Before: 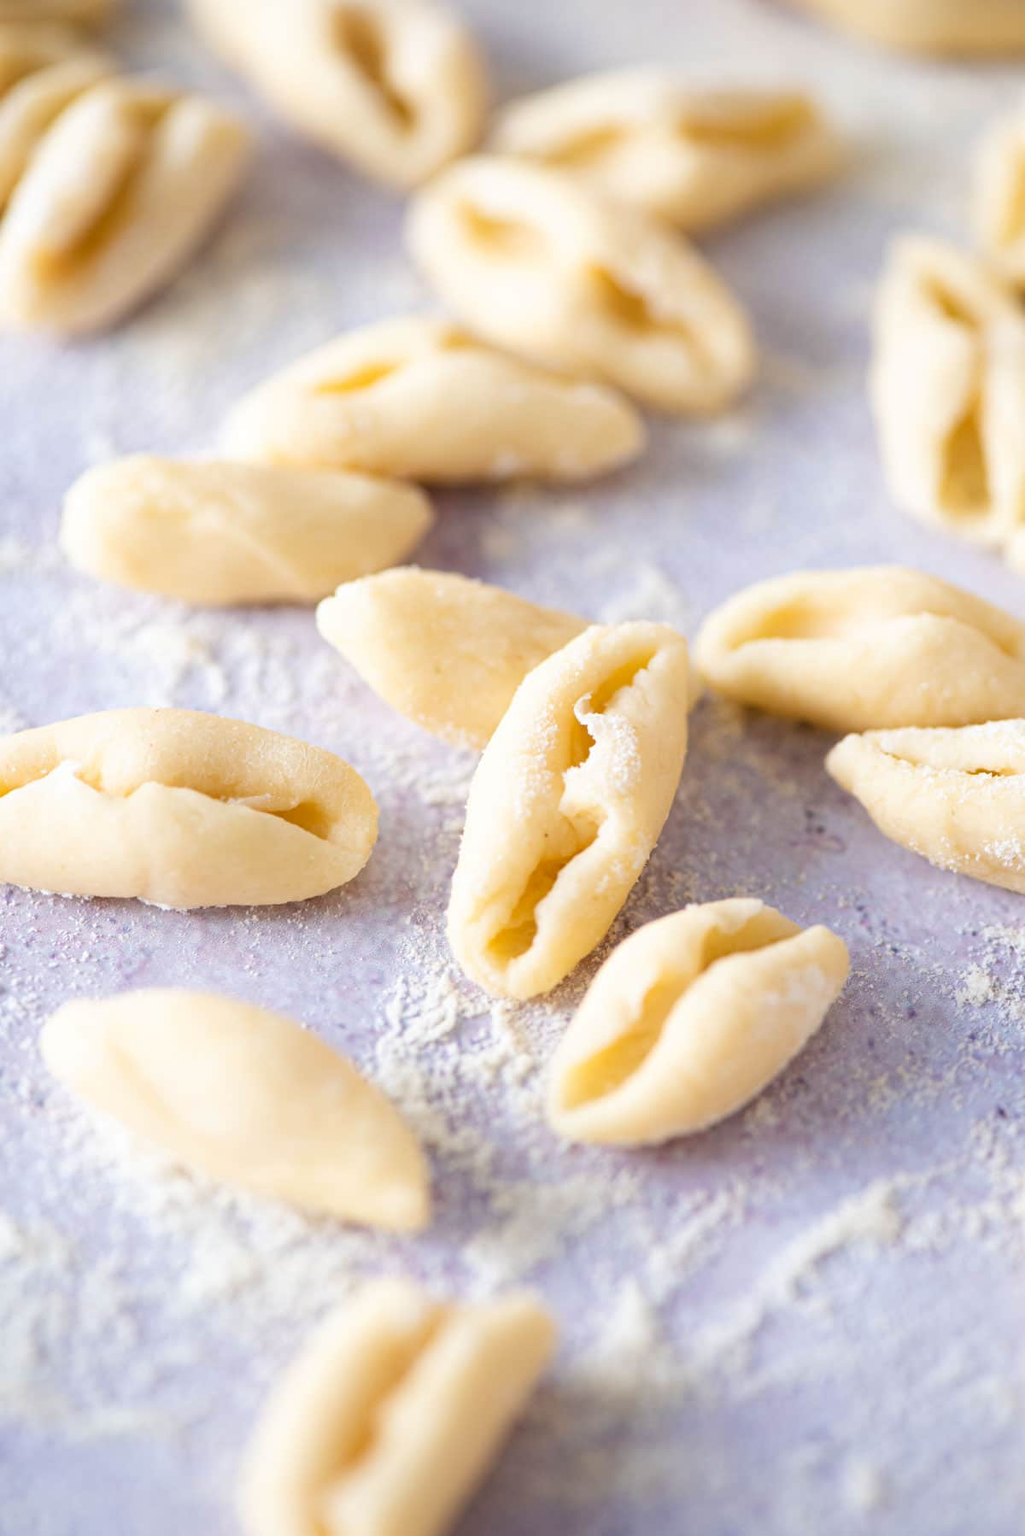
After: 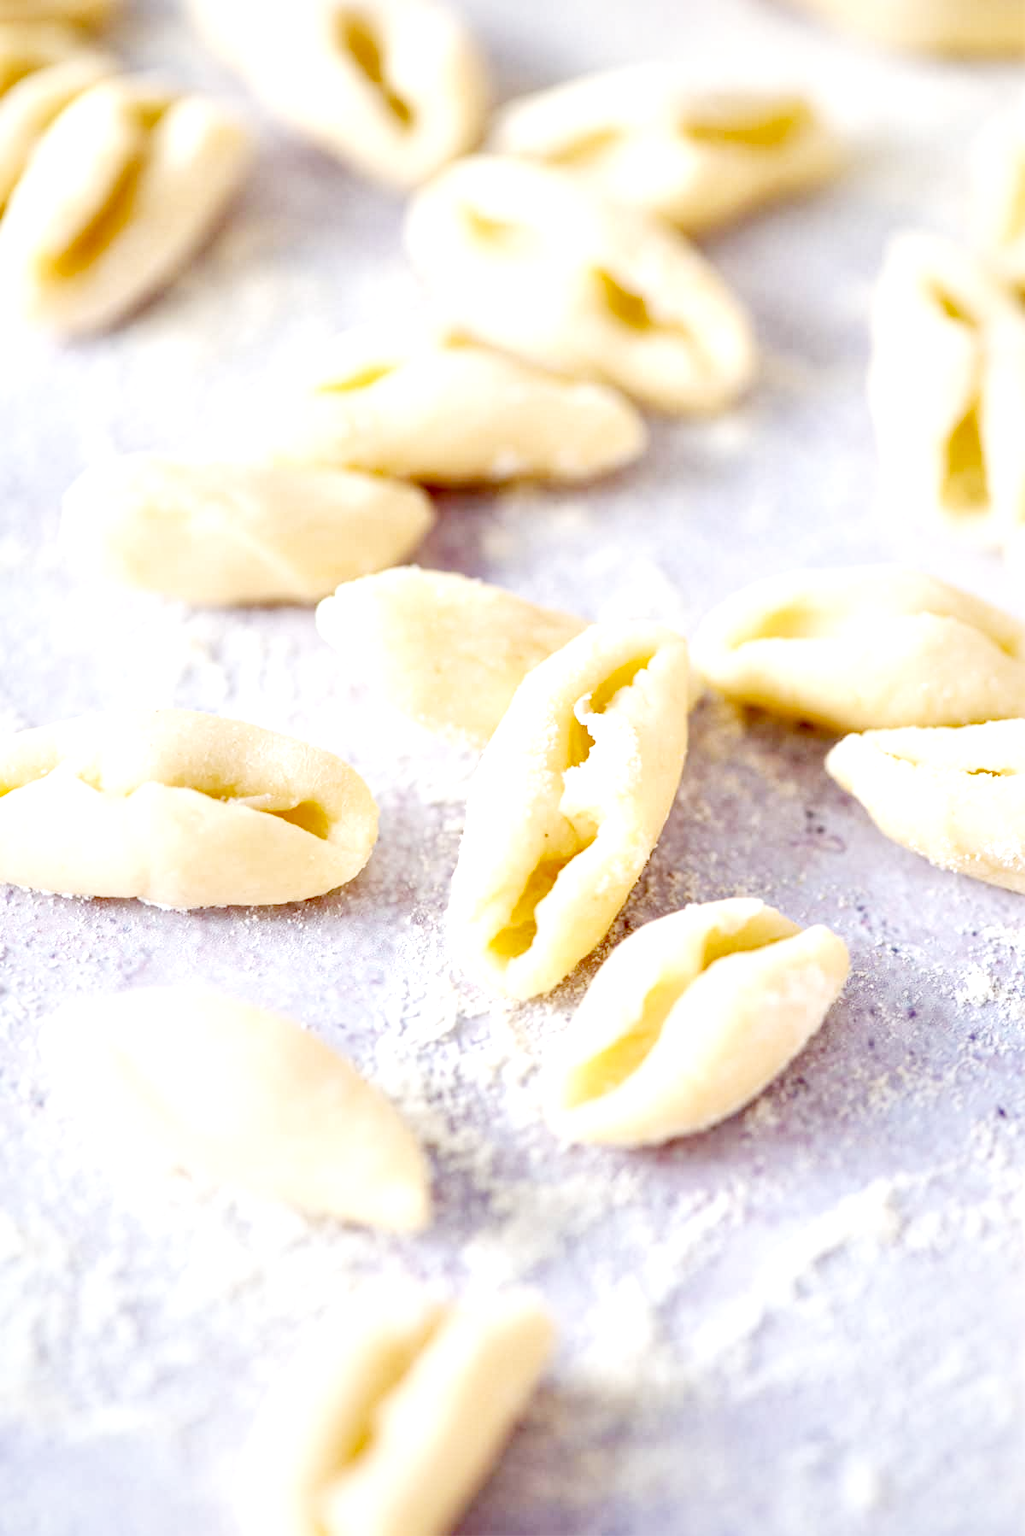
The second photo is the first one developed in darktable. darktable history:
base curve: curves: ch0 [(0, 0) (0.036, 0.025) (0.121, 0.166) (0.206, 0.329) (0.605, 0.79) (1, 1)], fusion 1, preserve colors none
local contrast: mode bilateral grid, contrast 26, coarseness 60, detail 152%, midtone range 0.2
